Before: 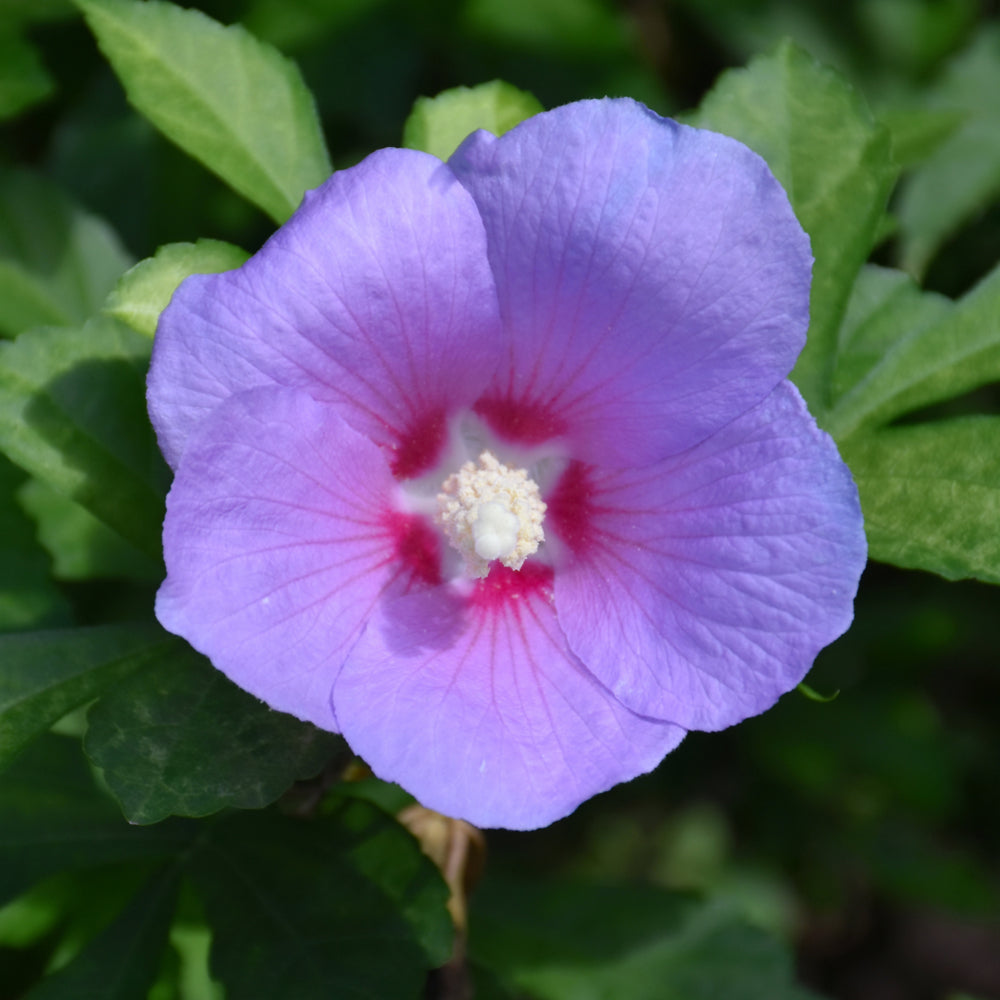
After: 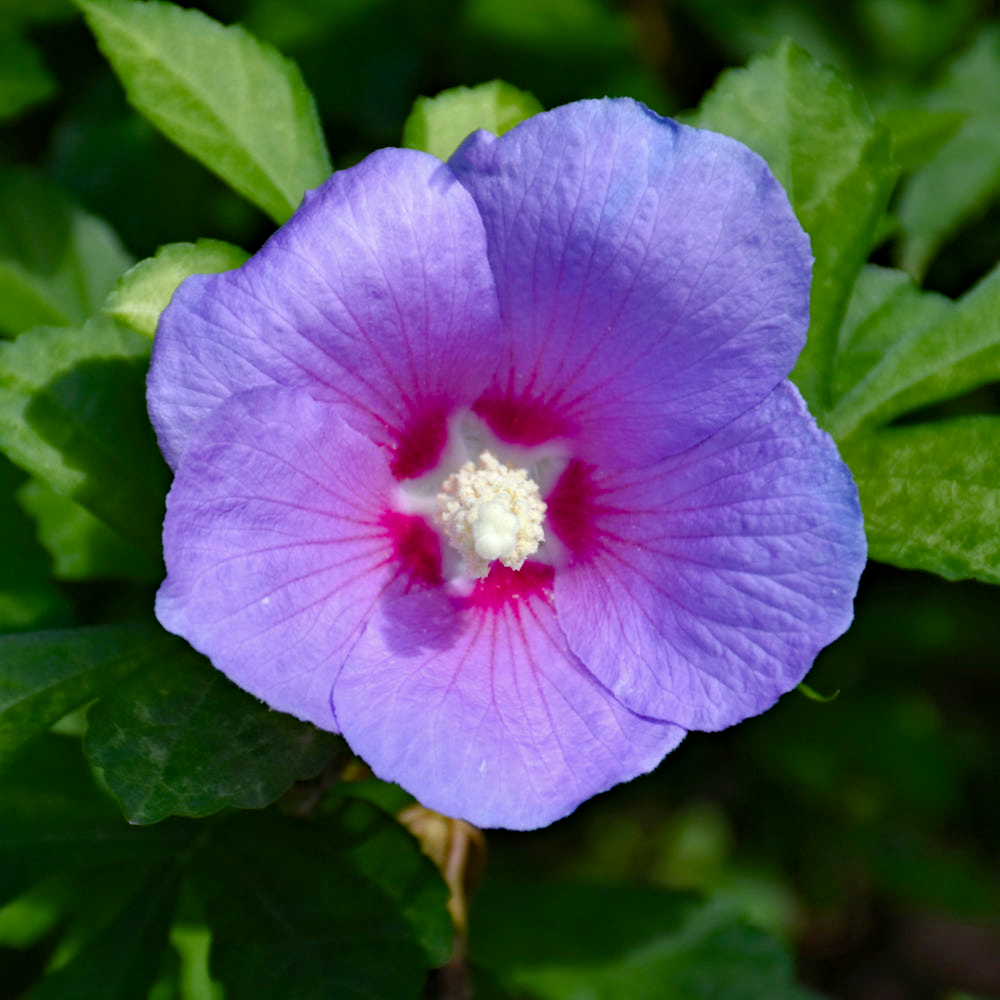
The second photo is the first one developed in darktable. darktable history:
haze removal: strength 0.291, distance 0.247, compatibility mode true, adaptive false
contrast equalizer: y [[0.509, 0.517, 0.523, 0.523, 0.517, 0.509], [0.5 ×6], [0.5 ×6], [0 ×6], [0 ×6]]
color balance rgb: linear chroma grading › global chroma -15.665%, perceptual saturation grading › global saturation 0.508%, perceptual saturation grading › mid-tones 6.455%, perceptual saturation grading › shadows 71.408%
